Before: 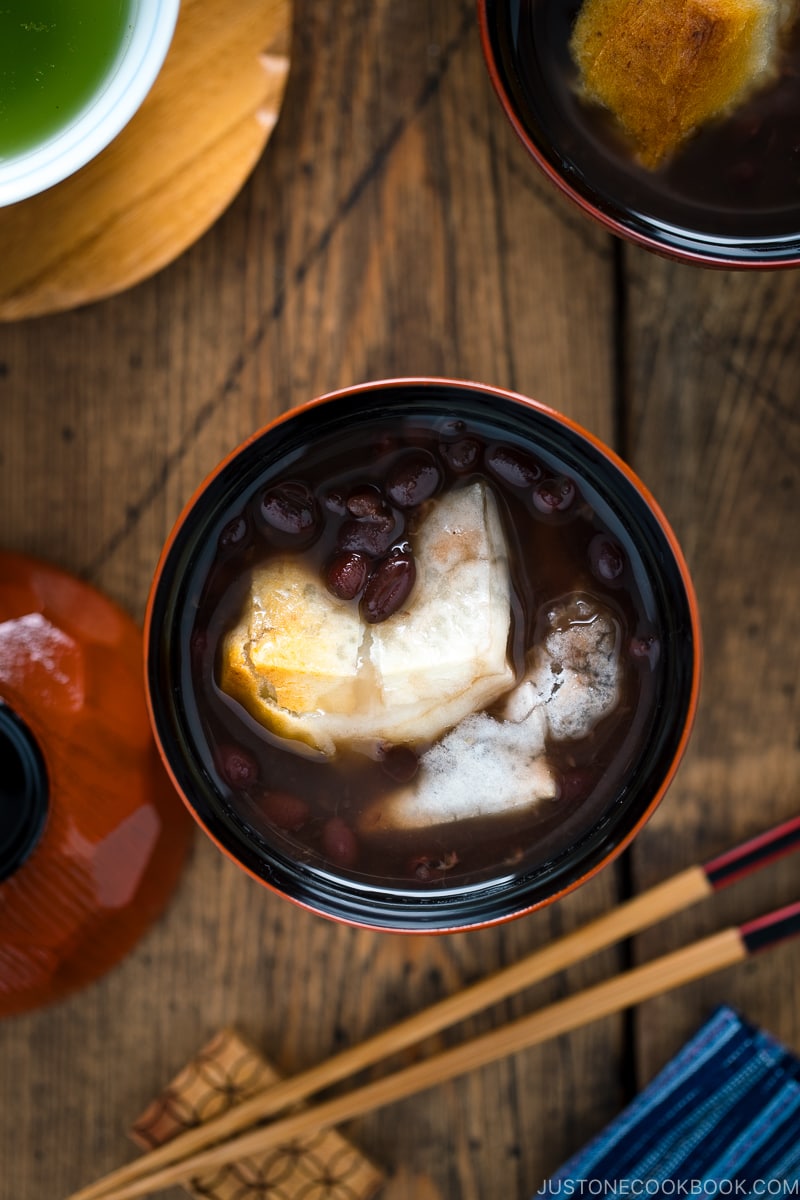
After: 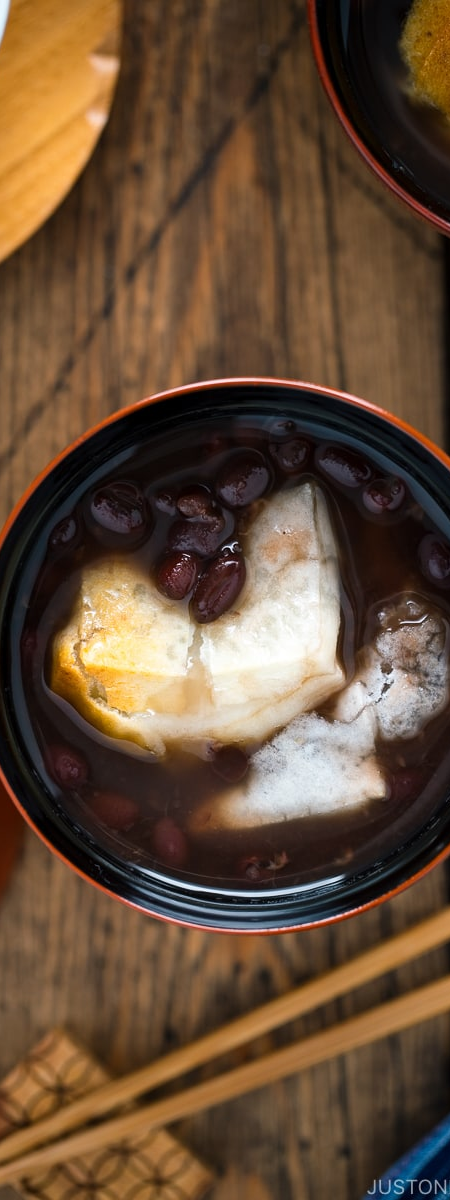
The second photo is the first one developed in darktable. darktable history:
crop: left 21.354%, right 22.341%
